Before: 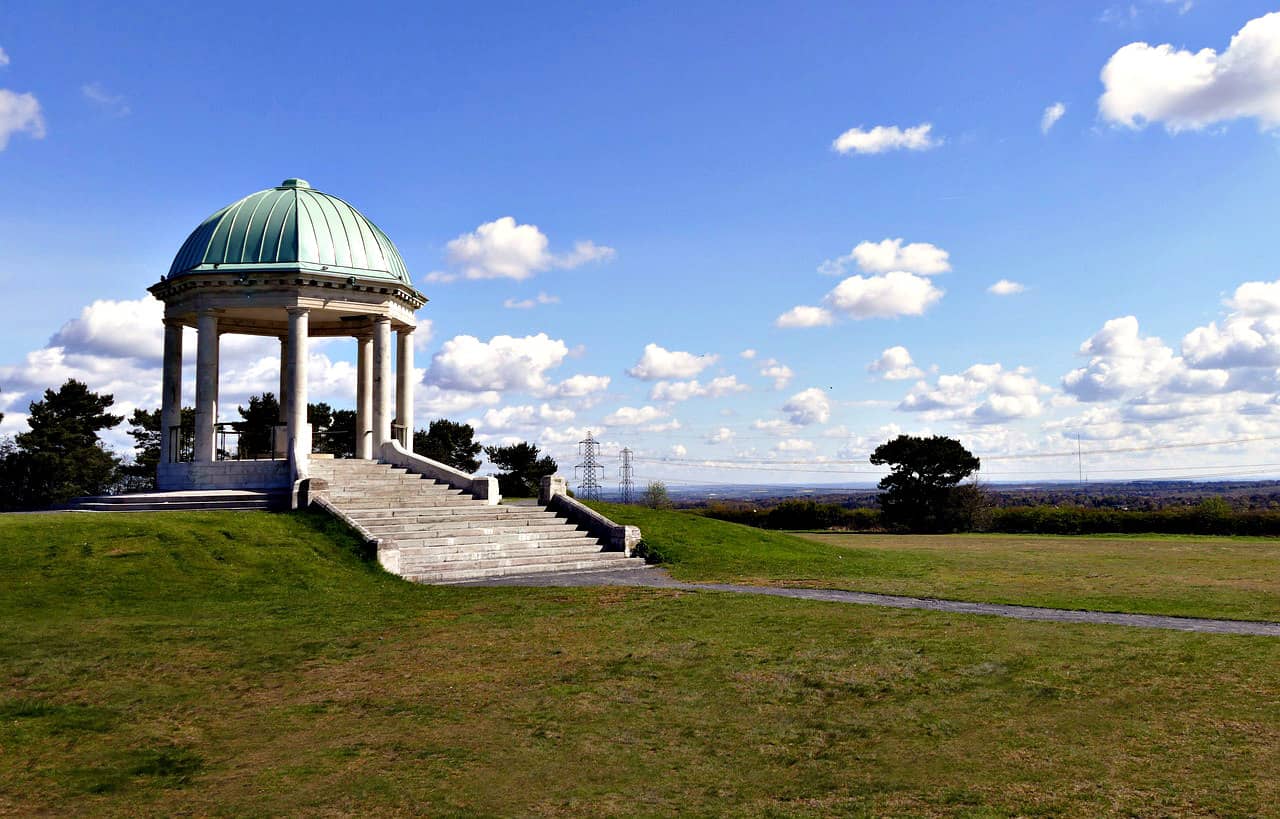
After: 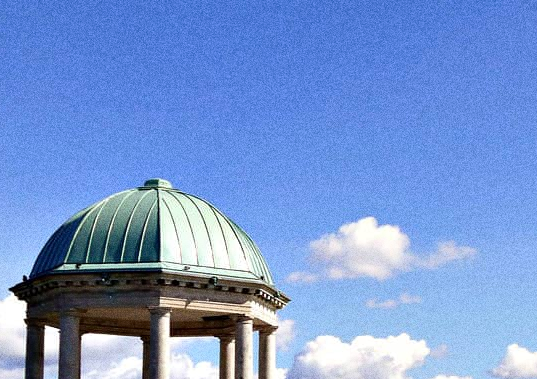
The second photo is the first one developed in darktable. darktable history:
crop and rotate: left 10.817%, top 0.062%, right 47.194%, bottom 53.626%
grain: coarseness 0.09 ISO, strength 40%
